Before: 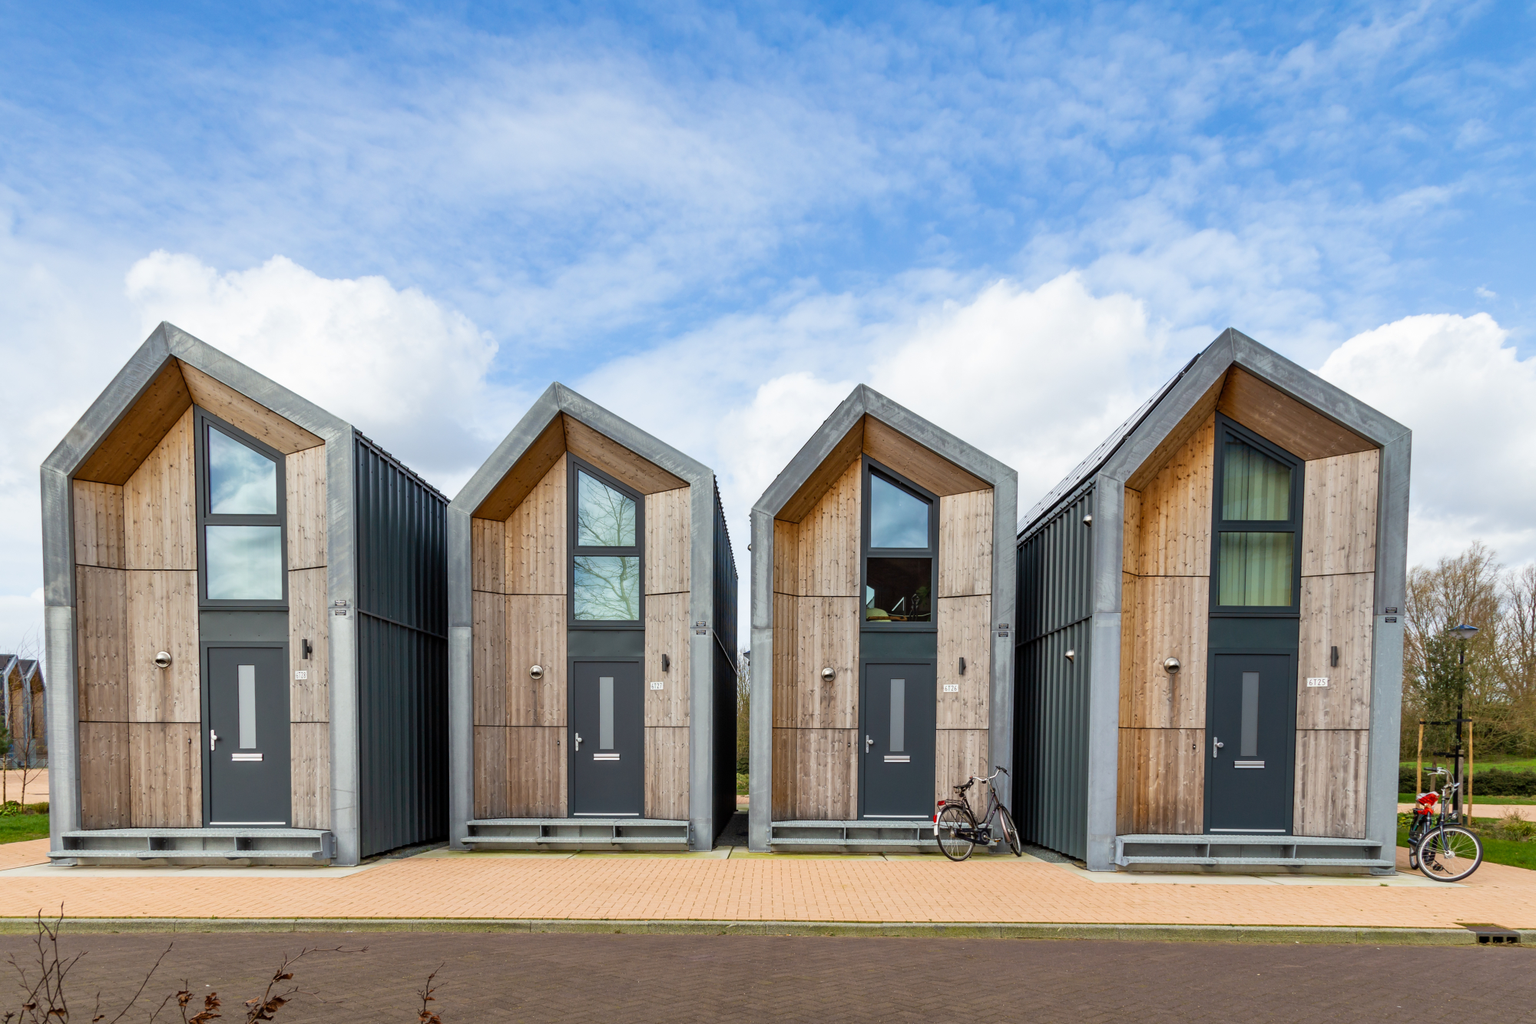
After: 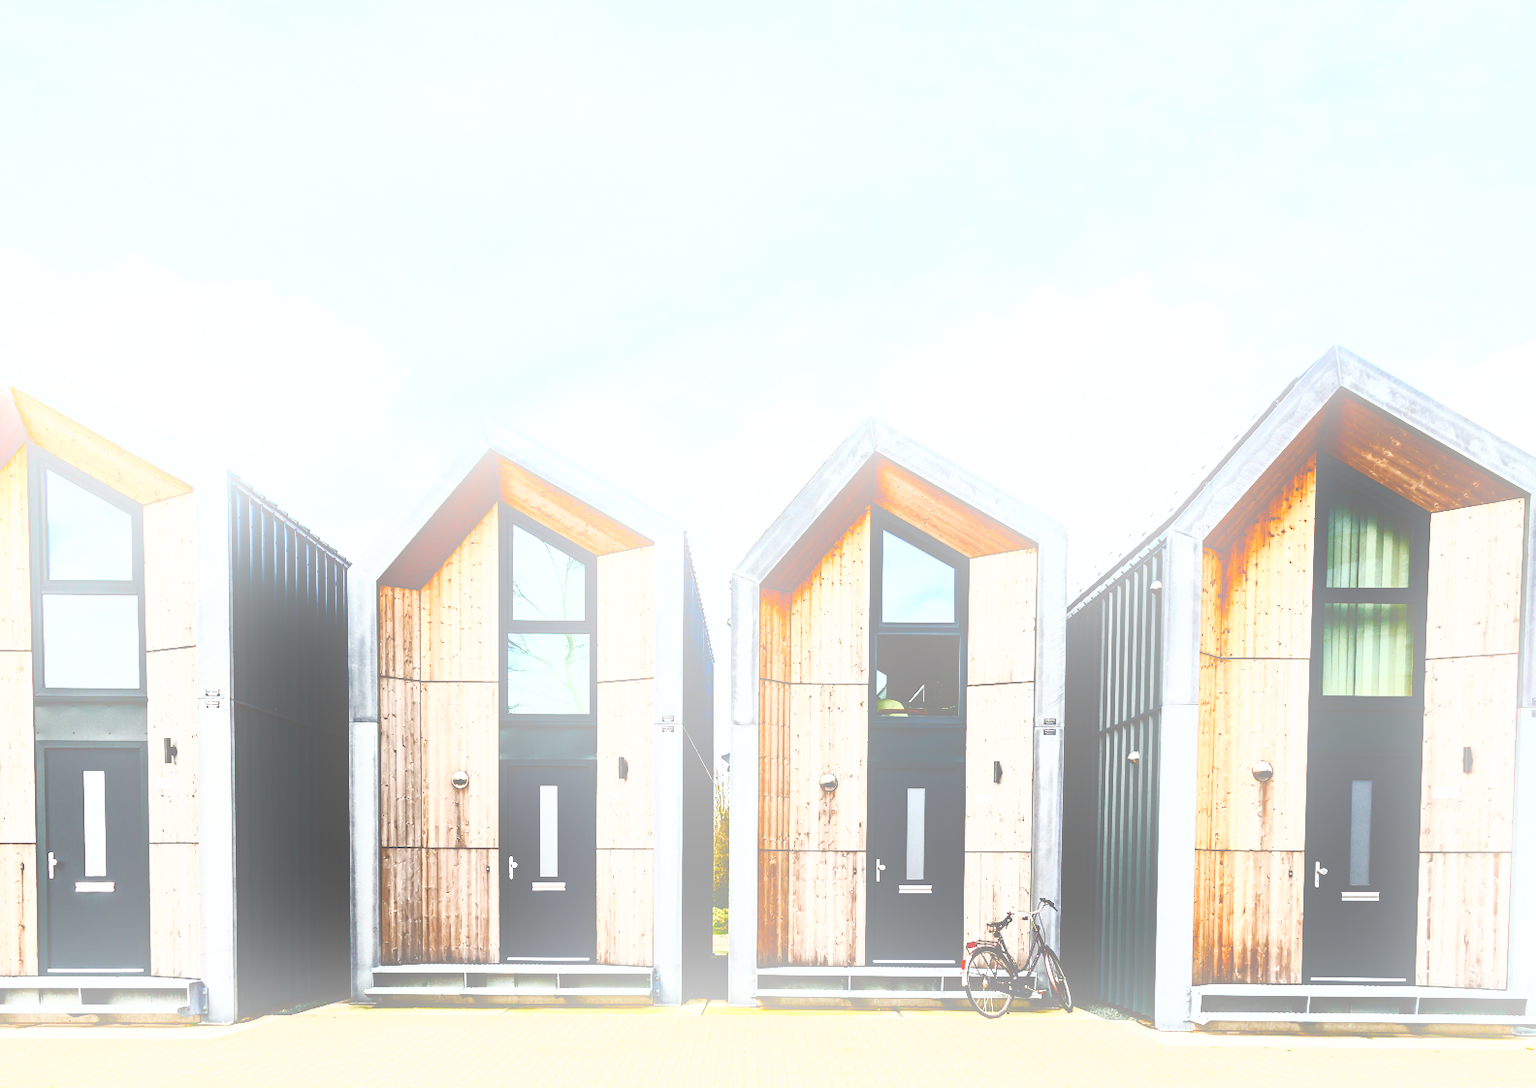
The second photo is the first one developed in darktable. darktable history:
tone curve: curves: ch0 [(0, 0) (0.003, 0.003) (0.011, 0.005) (0.025, 0.008) (0.044, 0.012) (0.069, 0.02) (0.1, 0.031) (0.136, 0.047) (0.177, 0.088) (0.224, 0.141) (0.277, 0.222) (0.335, 0.32) (0.399, 0.425) (0.468, 0.524) (0.543, 0.623) (0.623, 0.716) (0.709, 0.796) (0.801, 0.88) (0.898, 0.959) (1, 1)], preserve colors none
contrast brightness saturation: contrast 0.93, brightness 0.2
crop: left 11.225%, top 5.381%, right 9.565%, bottom 10.314%
bloom: on, module defaults
